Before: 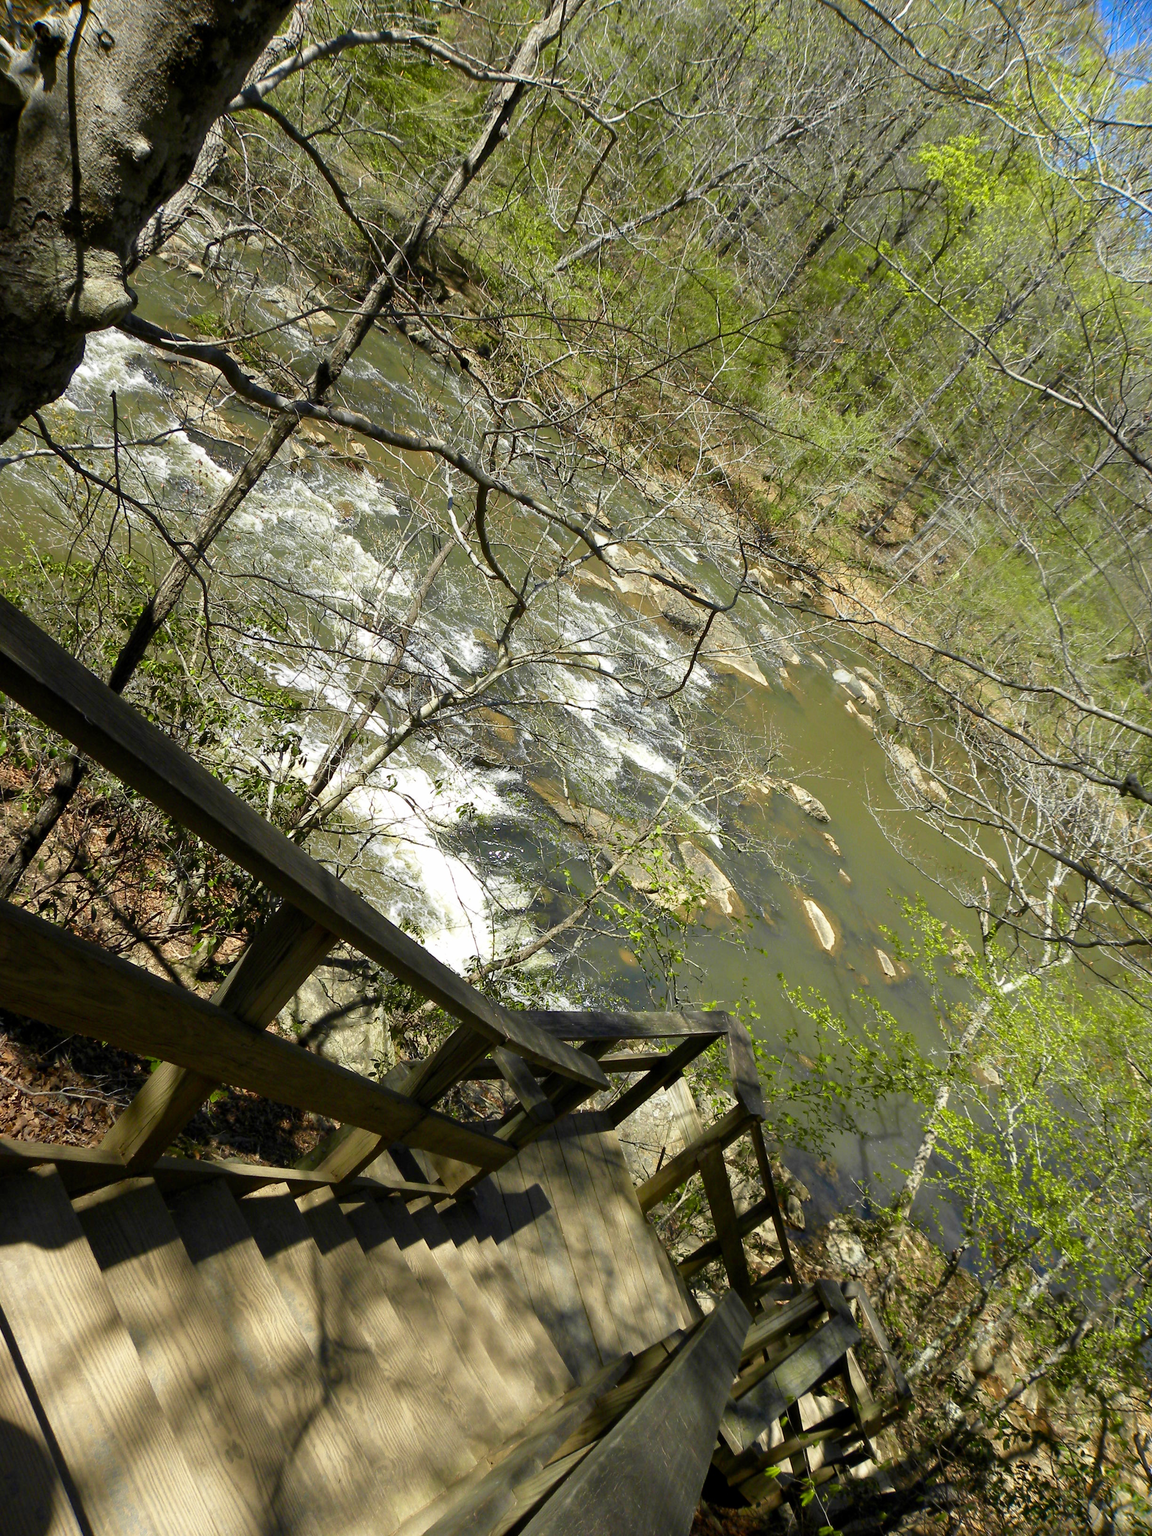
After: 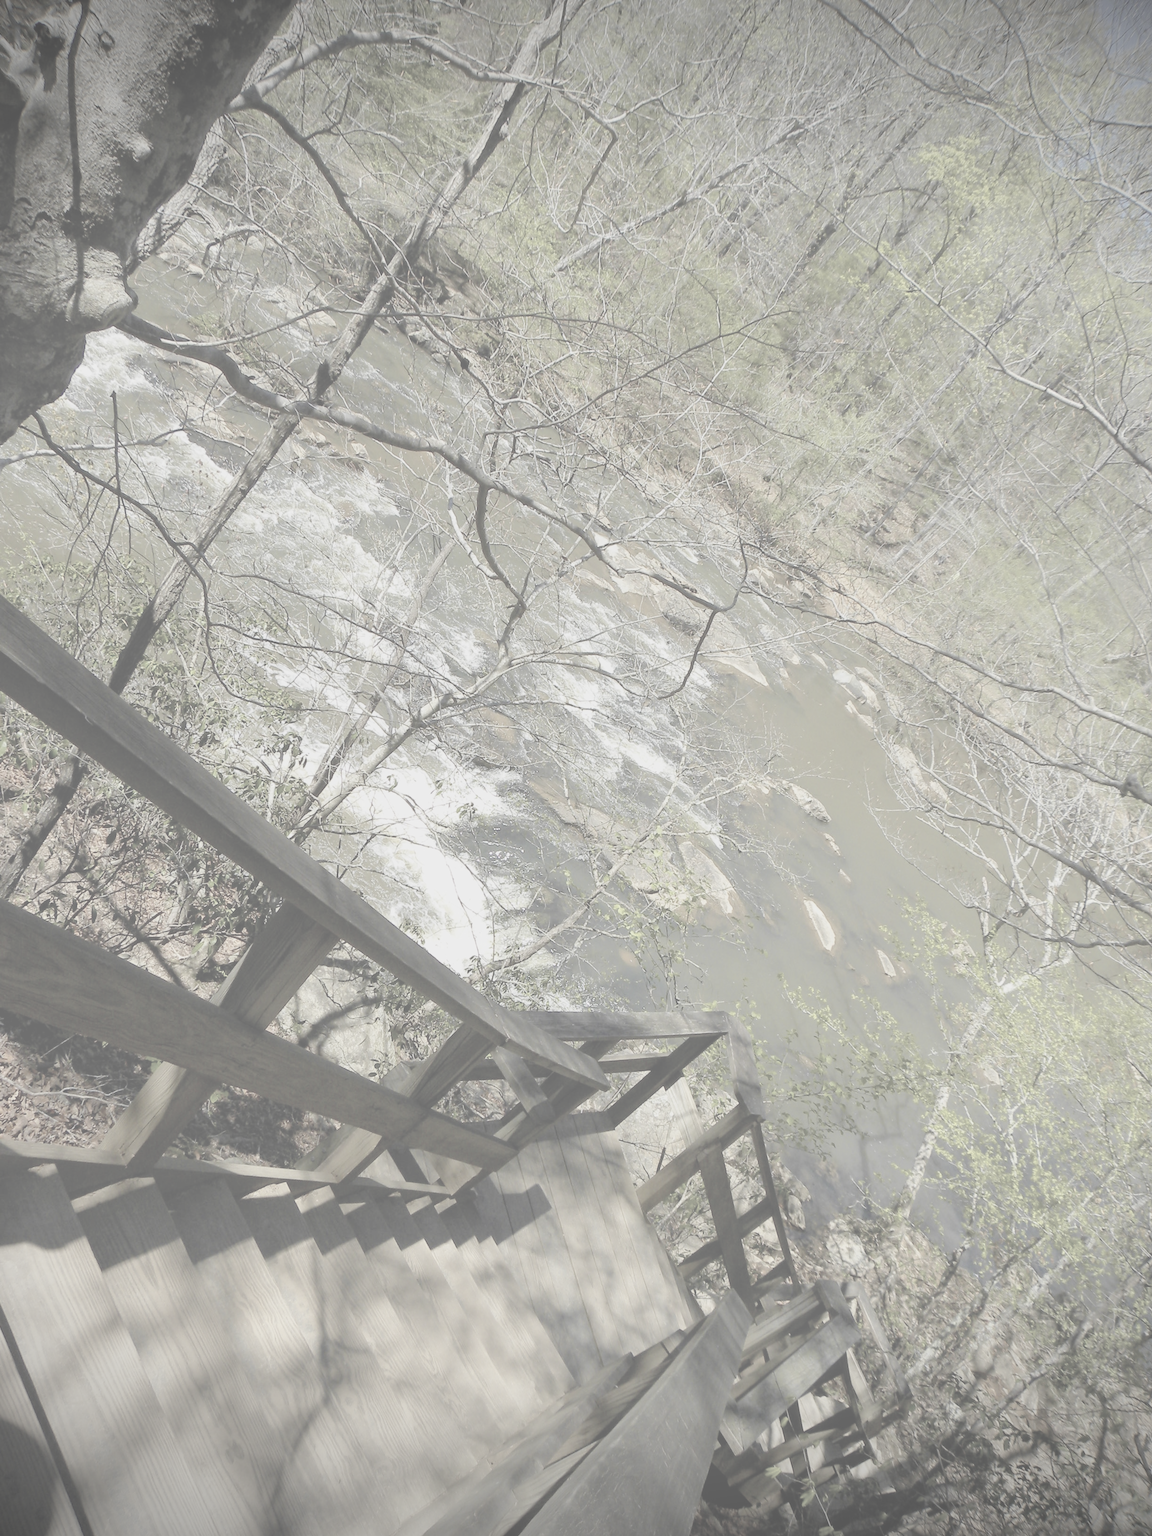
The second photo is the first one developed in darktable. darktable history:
vignetting: fall-off start 97.15%, brightness -0.677, width/height ratio 1.186, unbound false
contrast brightness saturation: contrast -0.303, brightness 0.741, saturation -0.8
